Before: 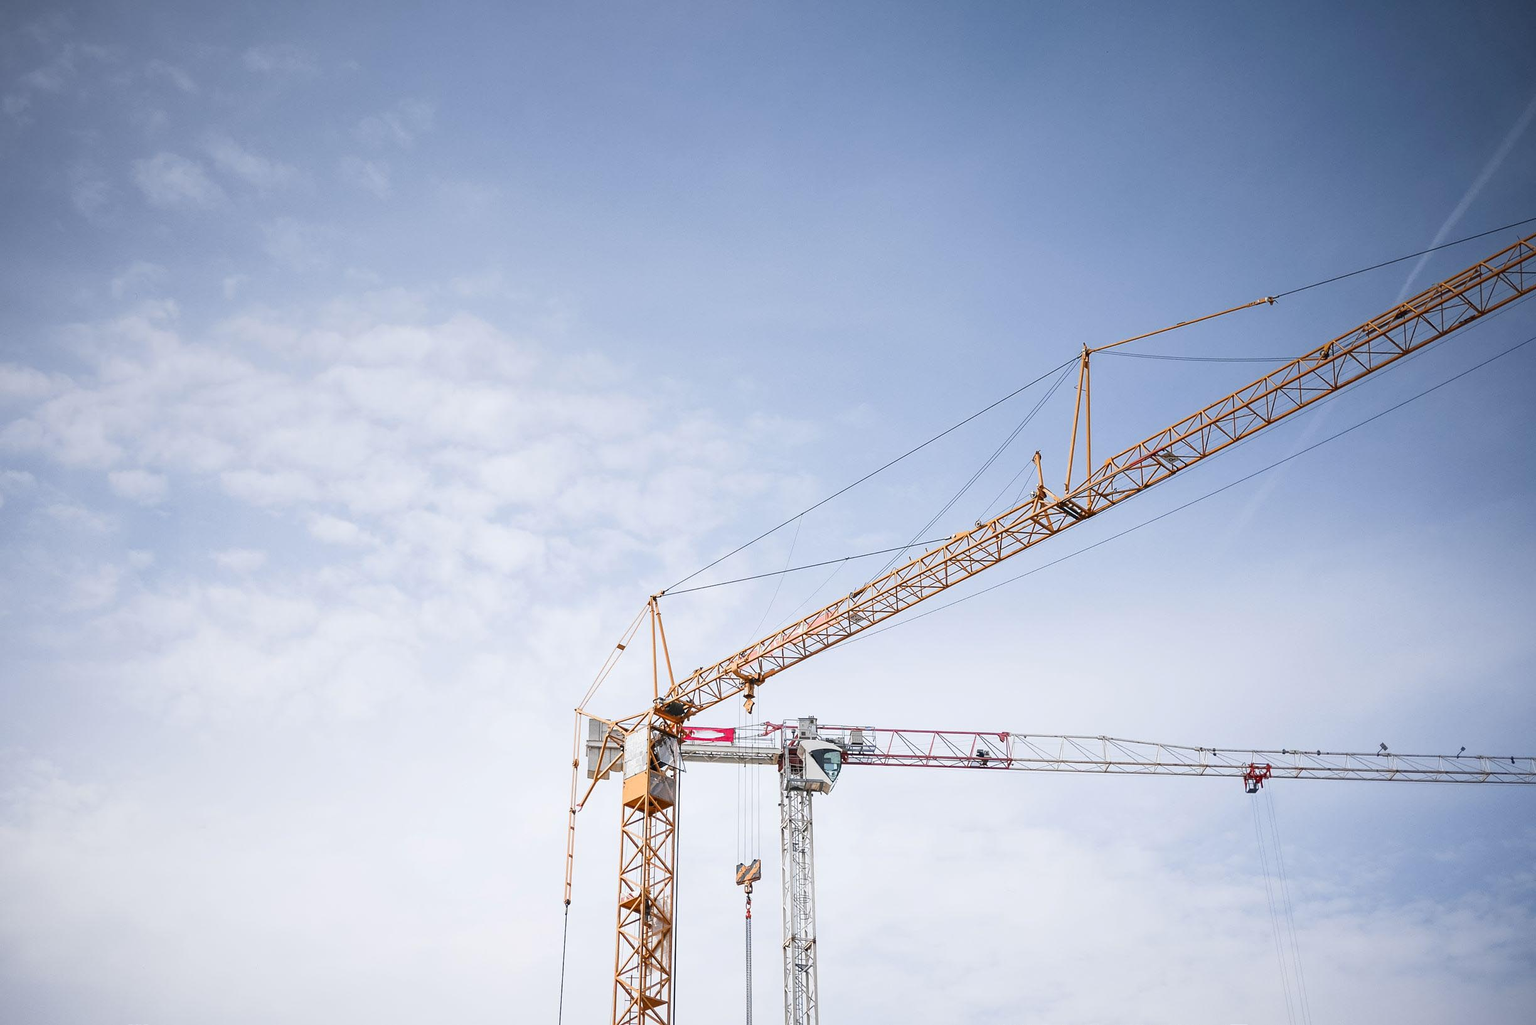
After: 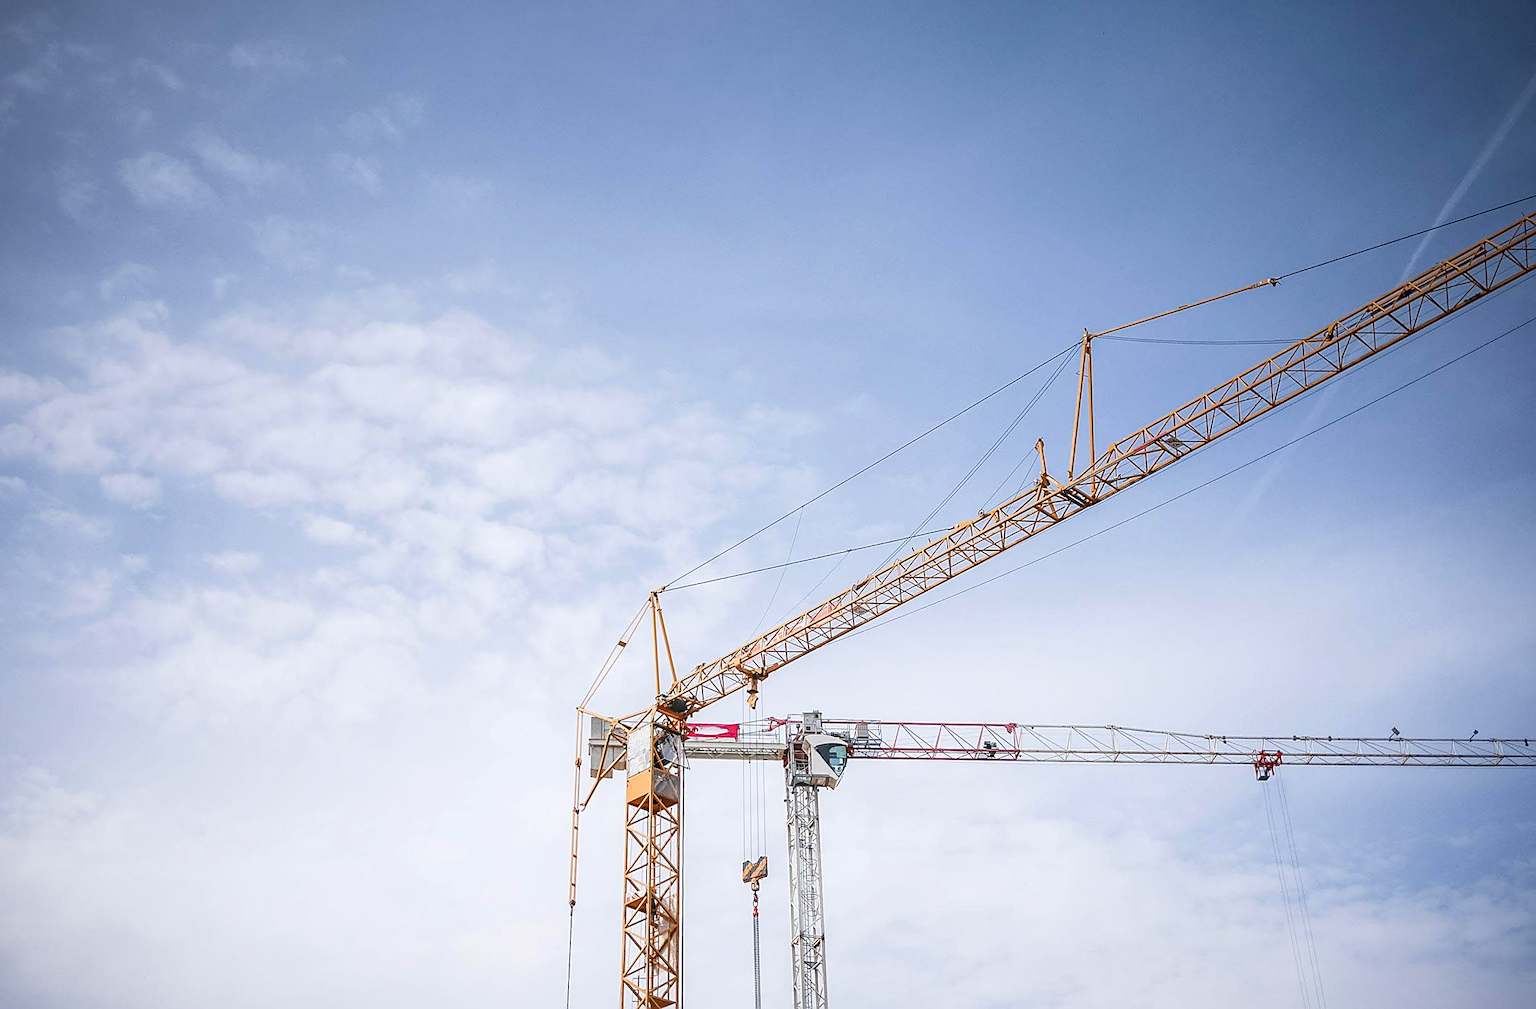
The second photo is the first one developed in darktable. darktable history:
local contrast: on, module defaults
sharpen: on, module defaults
rotate and perspective: rotation -1°, crop left 0.011, crop right 0.989, crop top 0.025, crop bottom 0.975
velvia: on, module defaults
